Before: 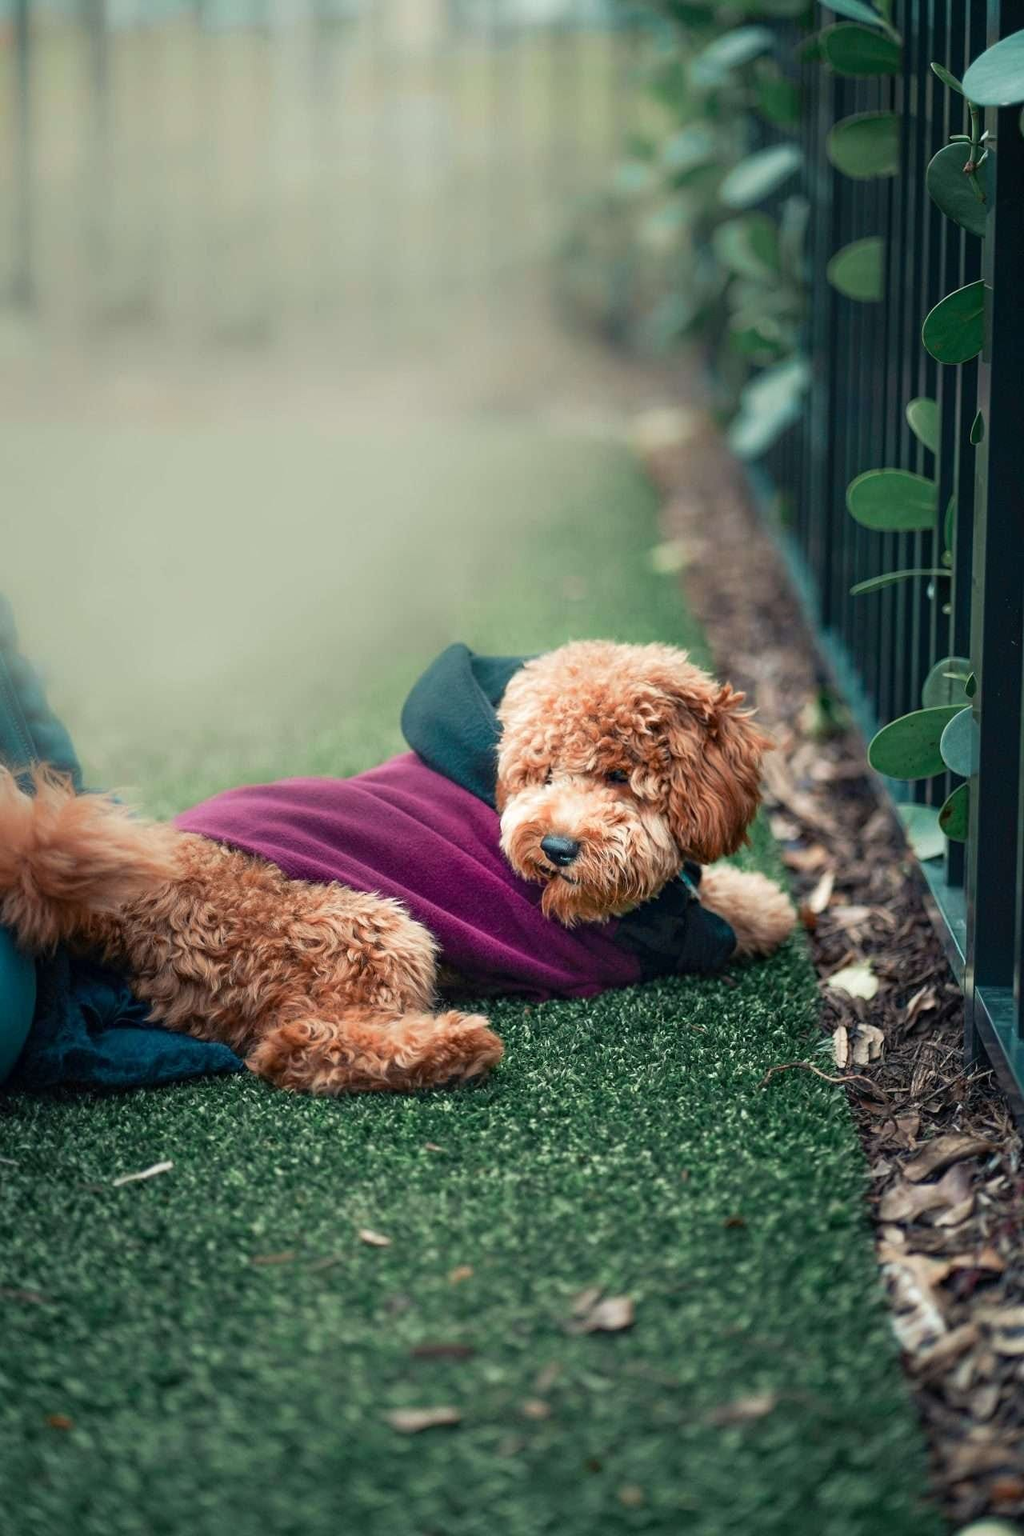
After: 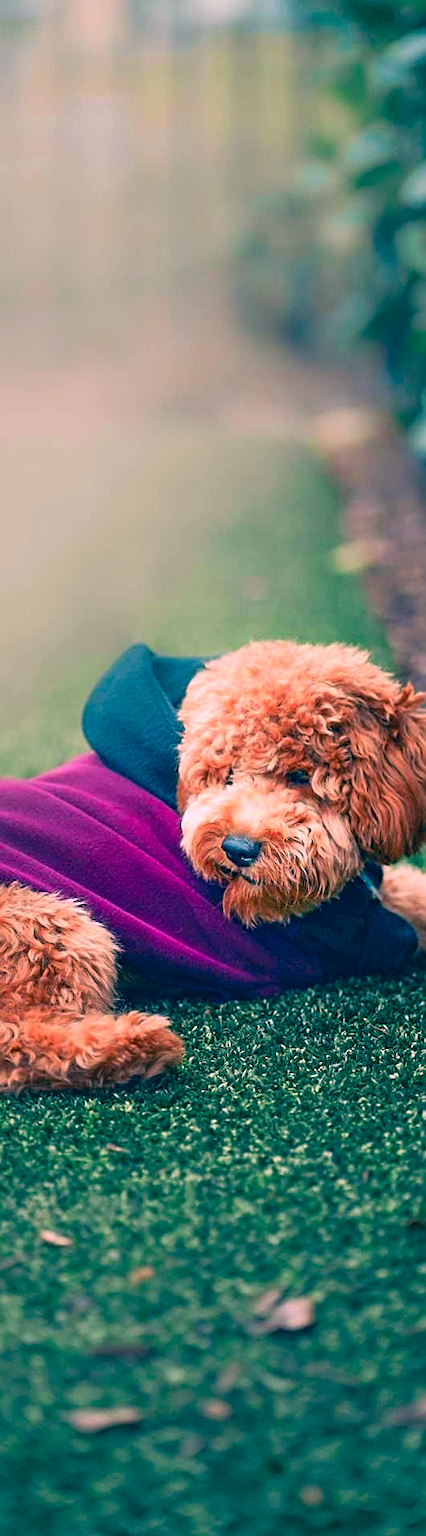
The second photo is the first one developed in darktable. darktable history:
color correction: highlights a* 17.03, highlights b* 0.205, shadows a* -15.38, shadows b* -14.56, saturation 1.5
exposure: compensate highlight preservation false
sharpen: on, module defaults
crop: left 31.229%, right 27.105%
